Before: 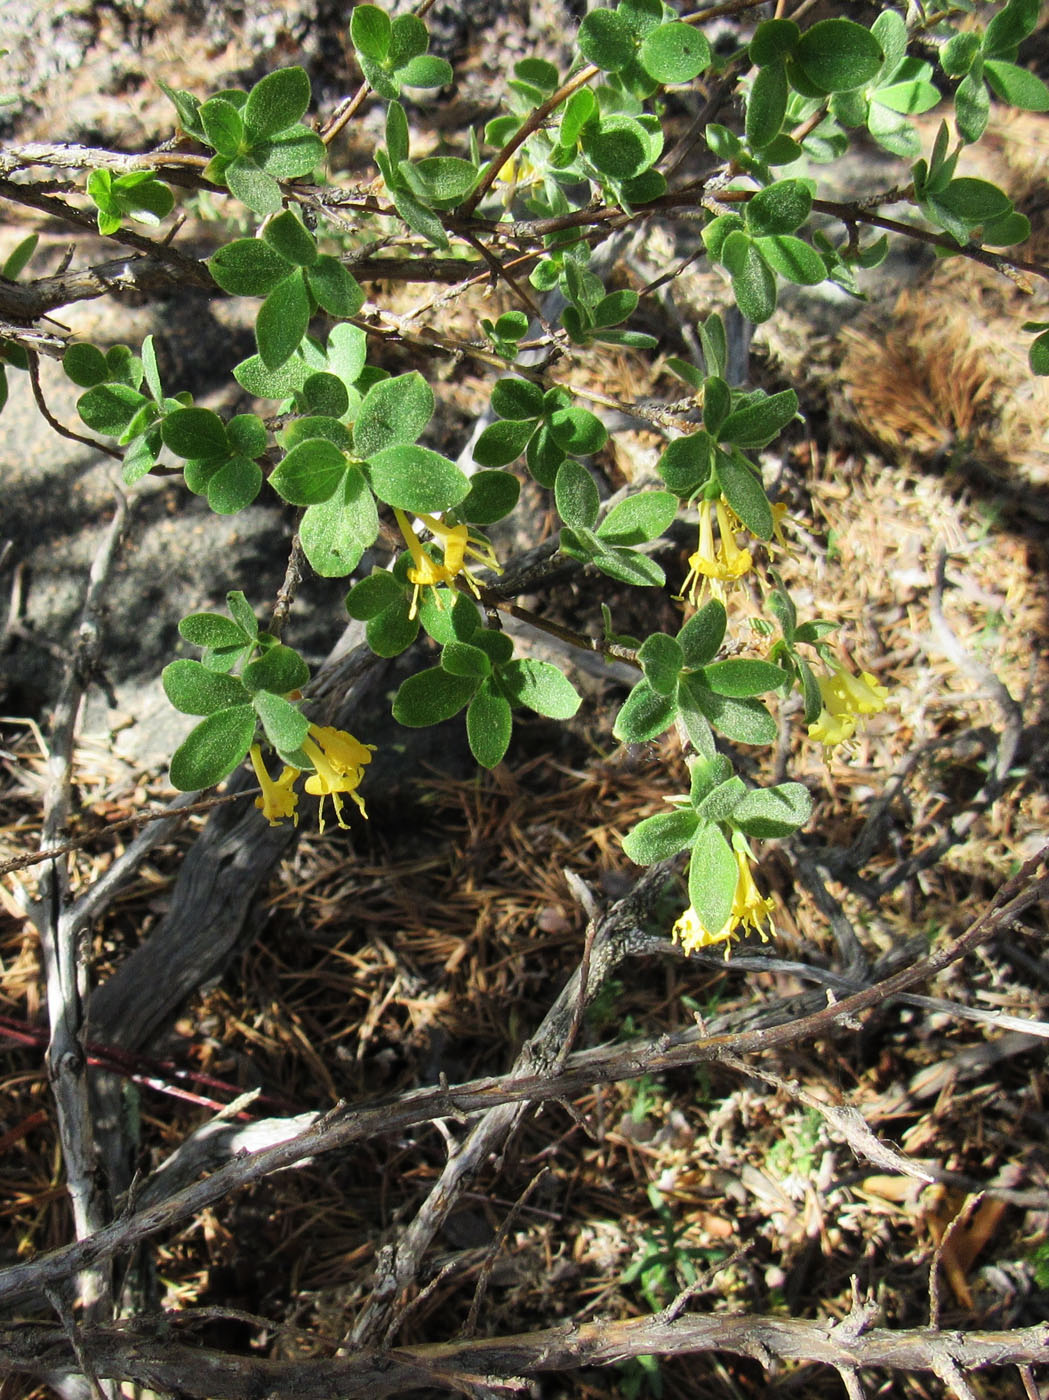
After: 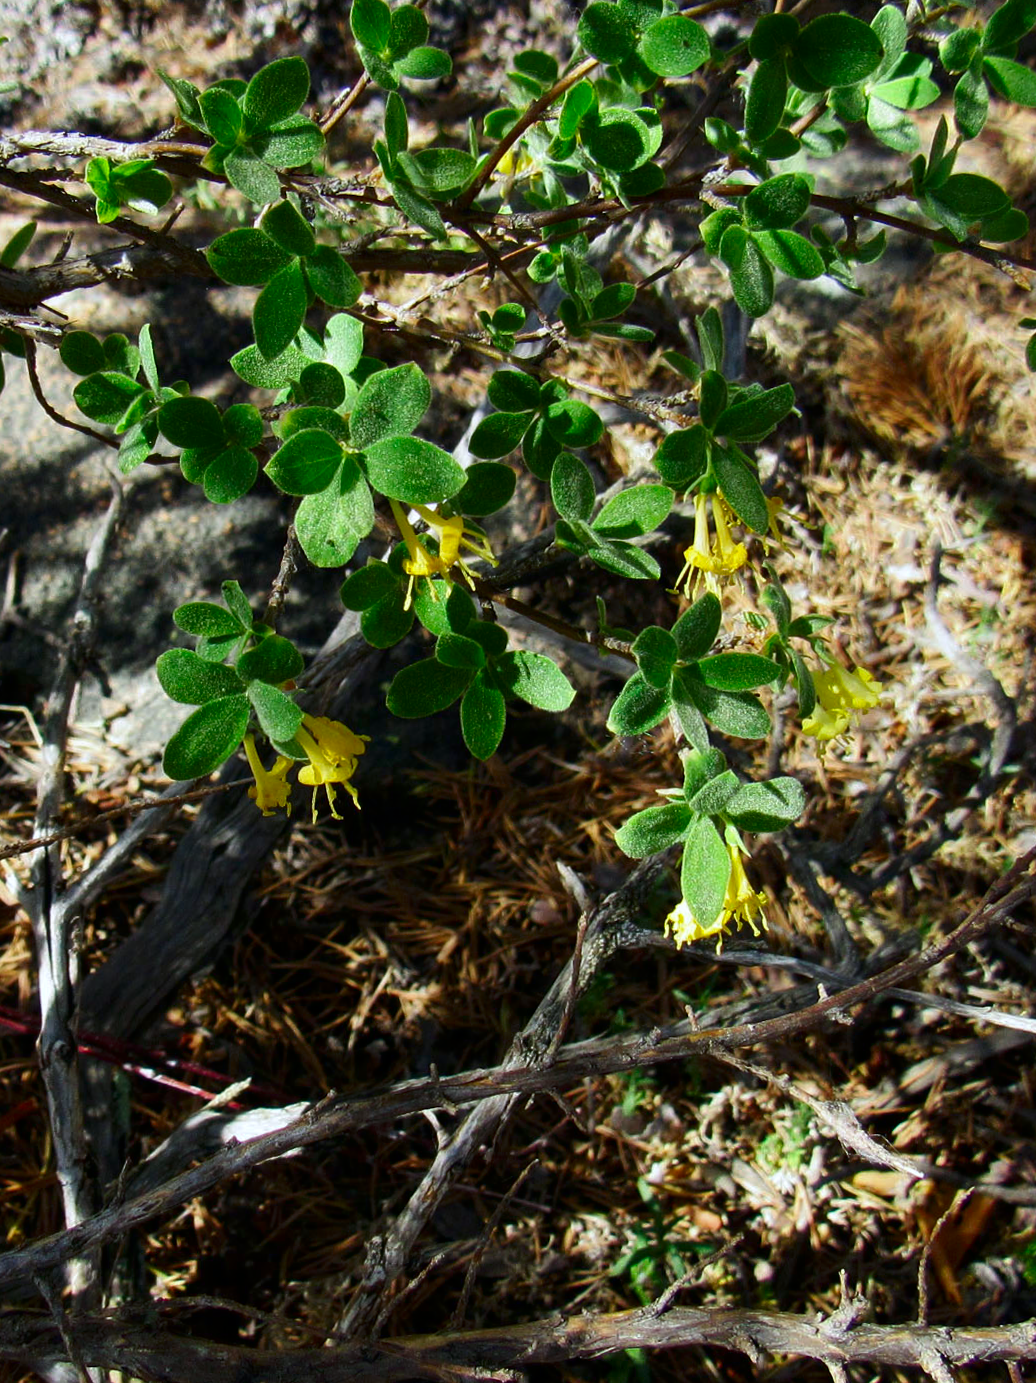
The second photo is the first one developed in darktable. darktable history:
crop and rotate: angle -0.5°
color calibration: x 0.355, y 0.367, temperature 4700.38 K
contrast brightness saturation: brightness -0.25, saturation 0.2
